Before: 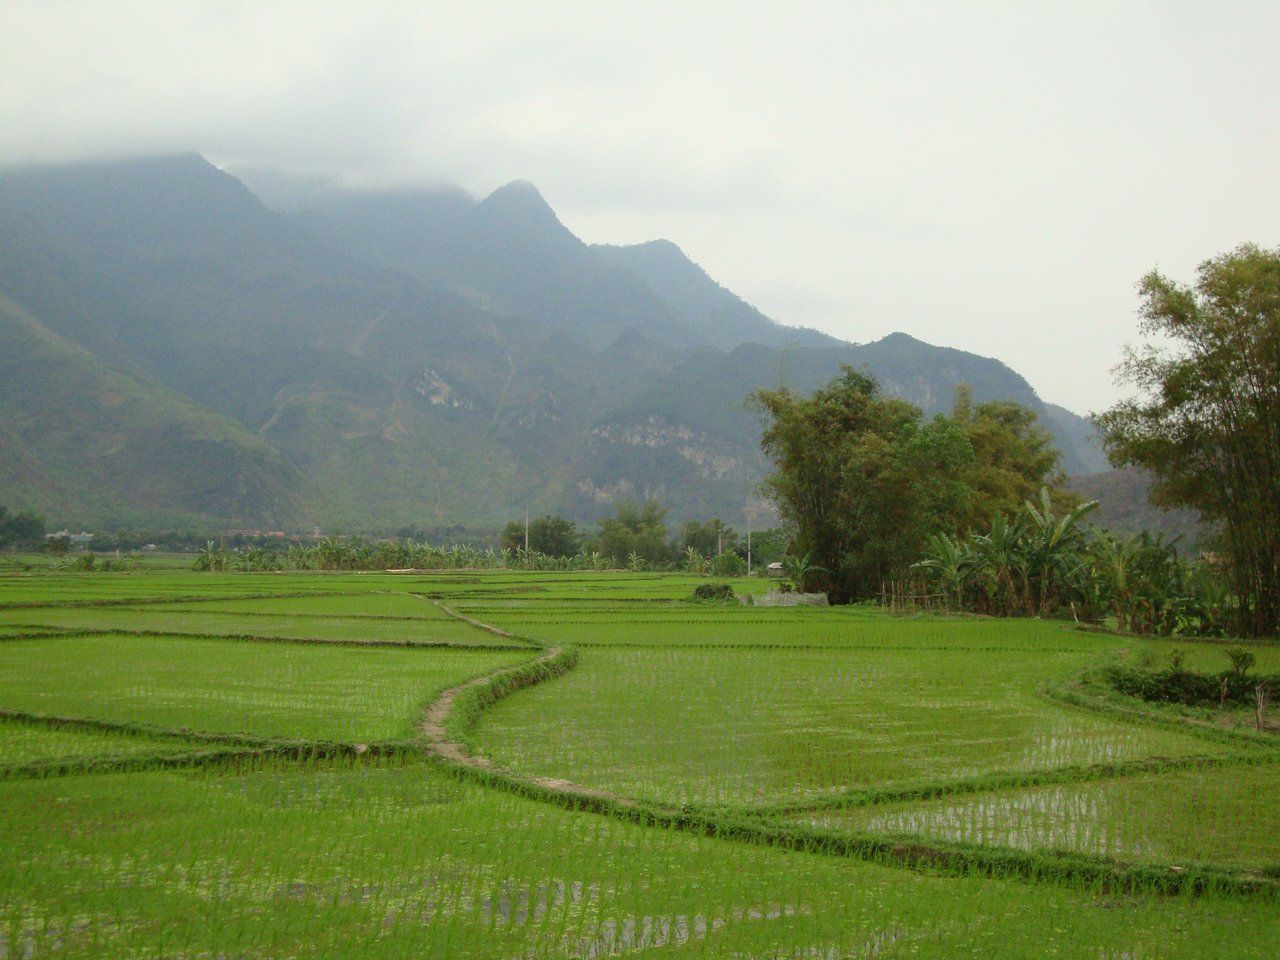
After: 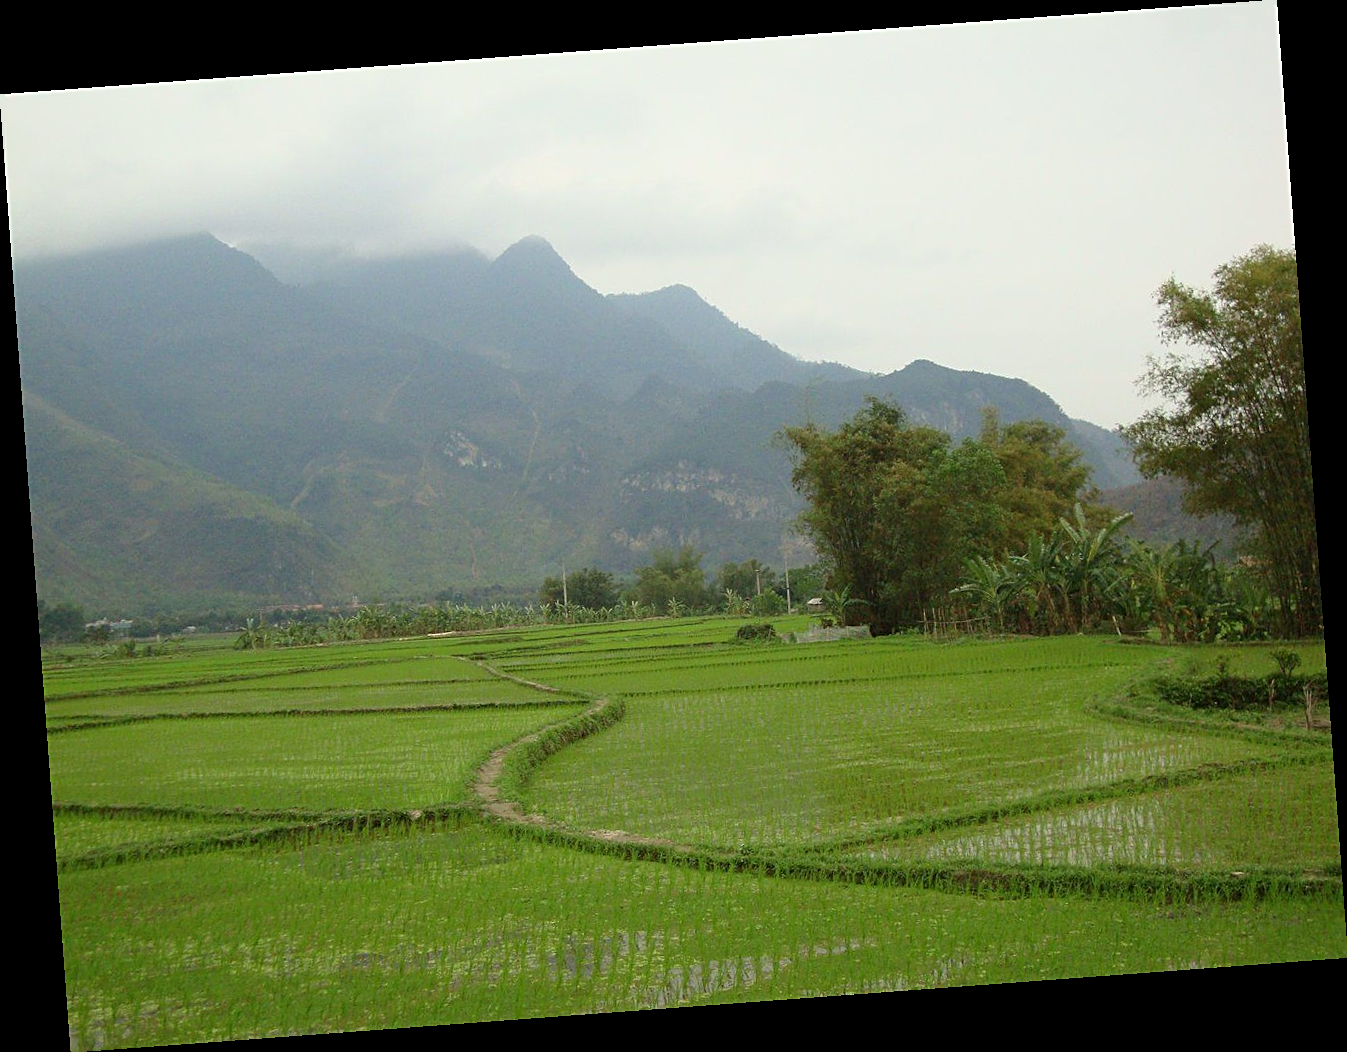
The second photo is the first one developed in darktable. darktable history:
rotate and perspective: rotation -4.25°, automatic cropping off
white balance: emerald 1
exposure: compensate highlight preservation false
sharpen: on, module defaults
